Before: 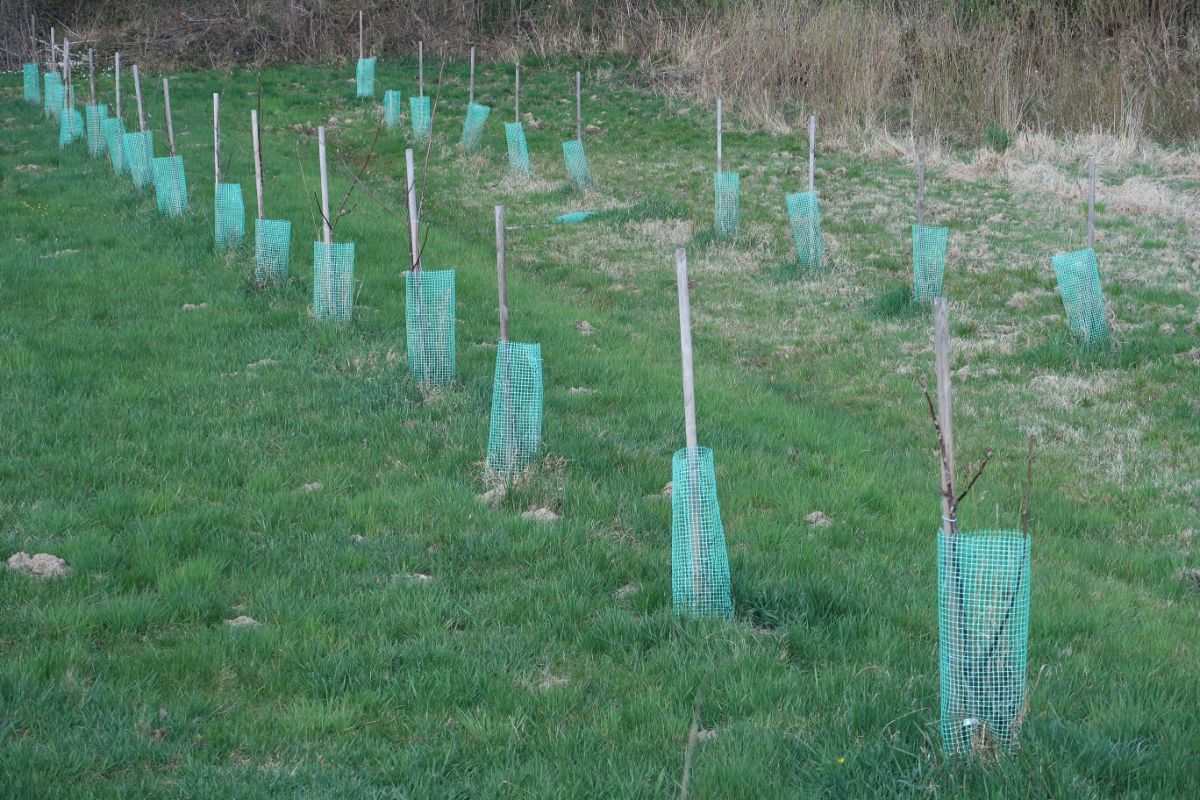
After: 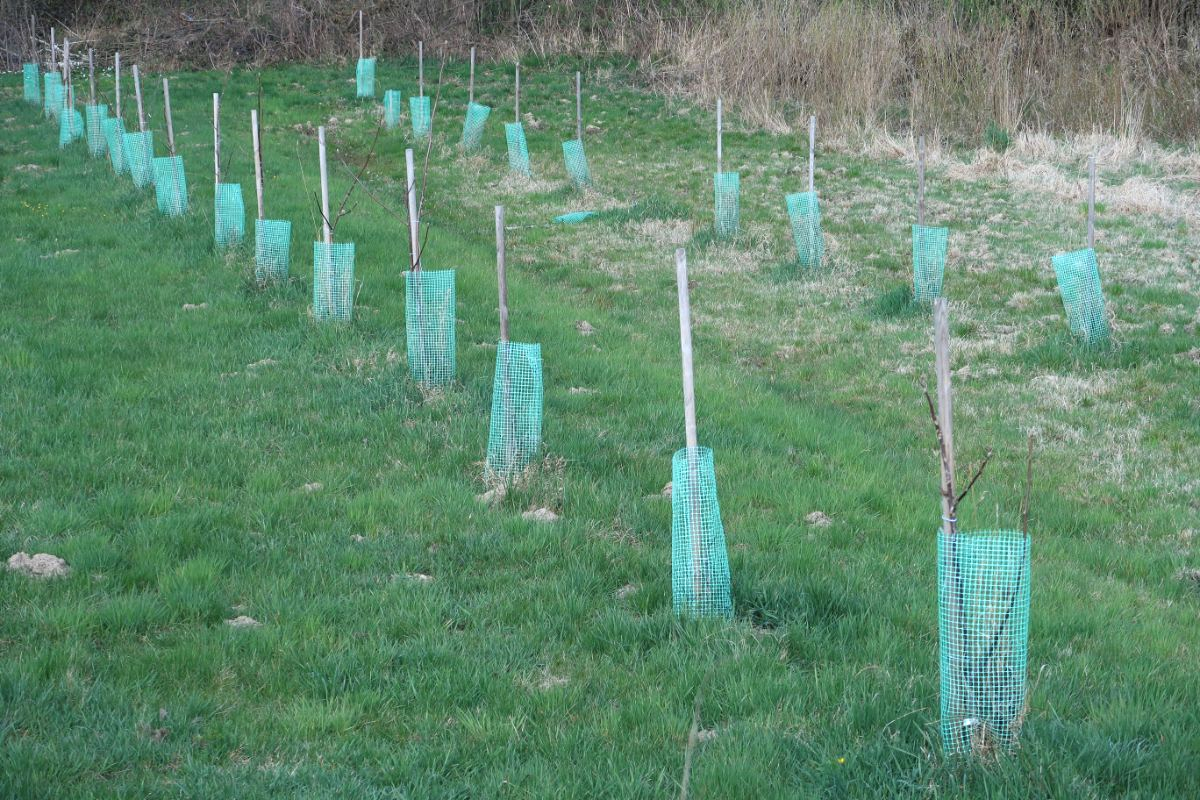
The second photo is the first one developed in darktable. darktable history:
tone equalizer: -8 EV -0.434 EV, -7 EV -0.399 EV, -6 EV -0.294 EV, -5 EV -0.257 EV, -3 EV 0.244 EV, -2 EV 0.311 EV, -1 EV 0.397 EV, +0 EV 0.413 EV, mask exposure compensation -0.514 EV
